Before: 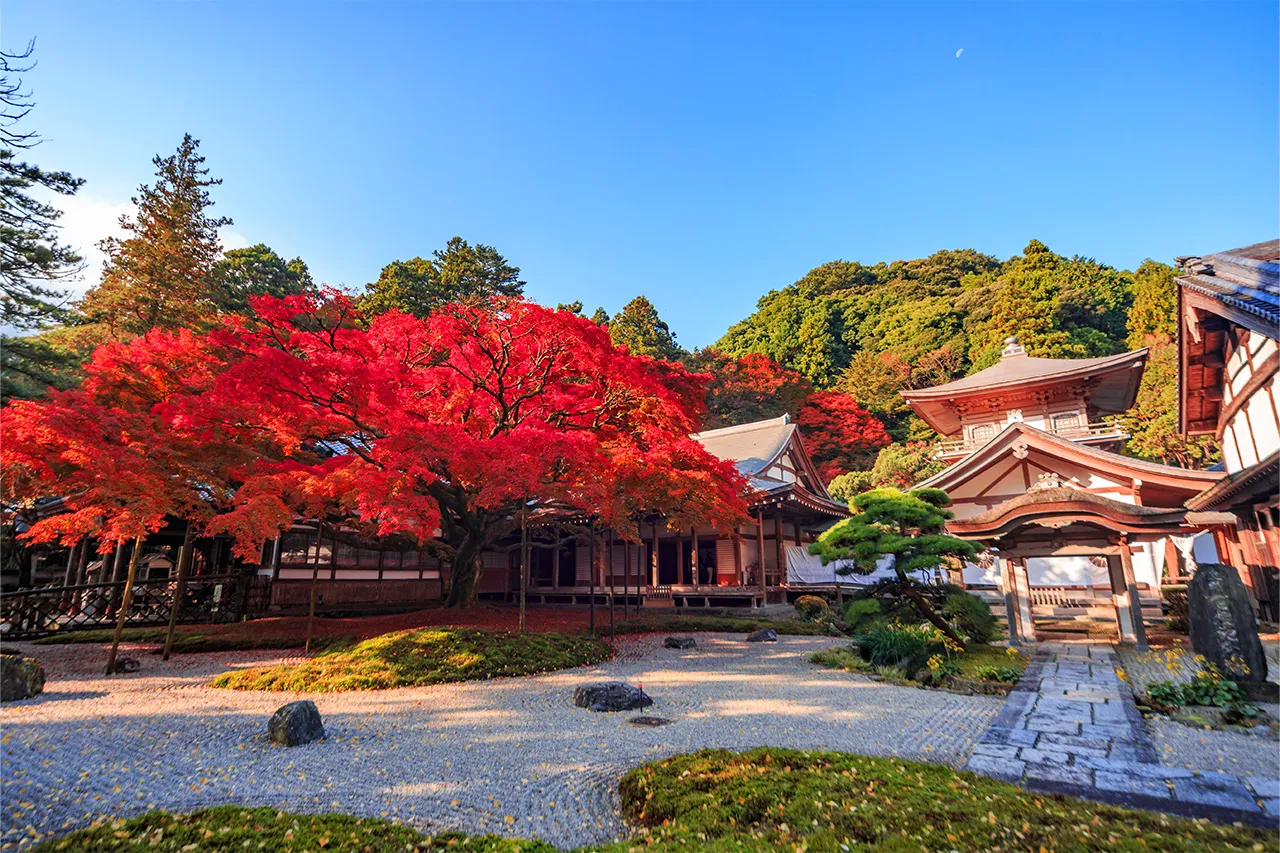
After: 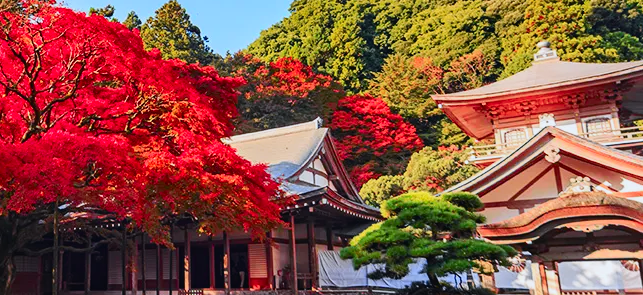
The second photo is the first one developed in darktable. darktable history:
white balance: red 0.974, blue 1.044
tone curve: curves: ch0 [(0, 0.02) (0.063, 0.058) (0.262, 0.243) (0.447, 0.468) (0.544, 0.596) (0.805, 0.823) (1, 0.952)]; ch1 [(0, 0) (0.339, 0.31) (0.417, 0.401) (0.452, 0.455) (0.482, 0.483) (0.502, 0.499) (0.517, 0.506) (0.55, 0.542) (0.588, 0.604) (0.729, 0.782) (1, 1)]; ch2 [(0, 0) (0.346, 0.34) (0.431, 0.45) (0.485, 0.487) (0.5, 0.496) (0.527, 0.526) (0.56, 0.574) (0.613, 0.642) (0.679, 0.703) (1, 1)], color space Lab, independent channels, preserve colors none
crop: left 36.607%, top 34.735%, right 13.146%, bottom 30.611%
